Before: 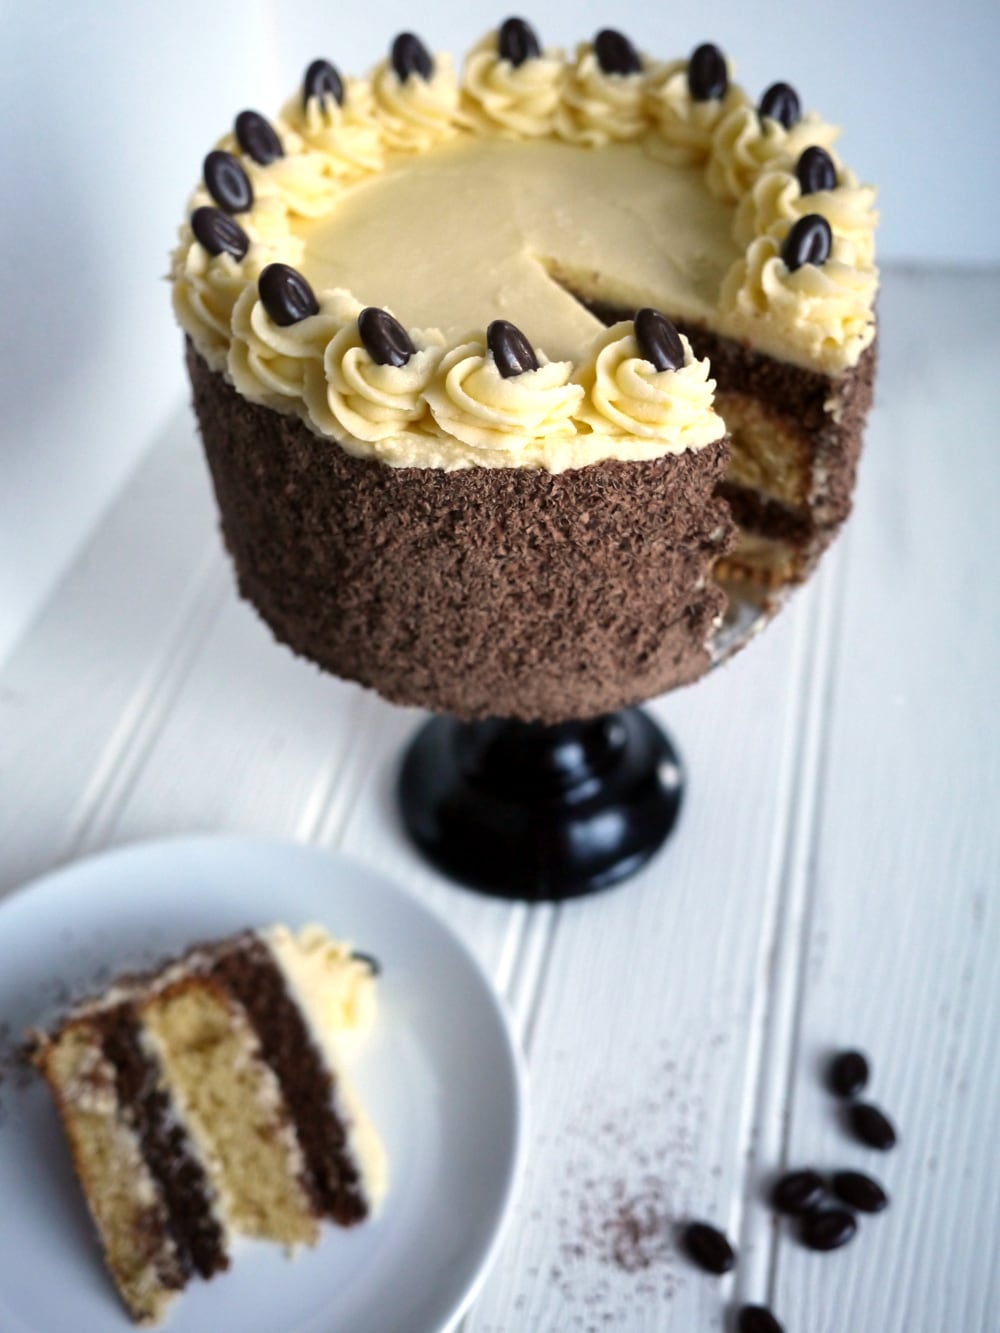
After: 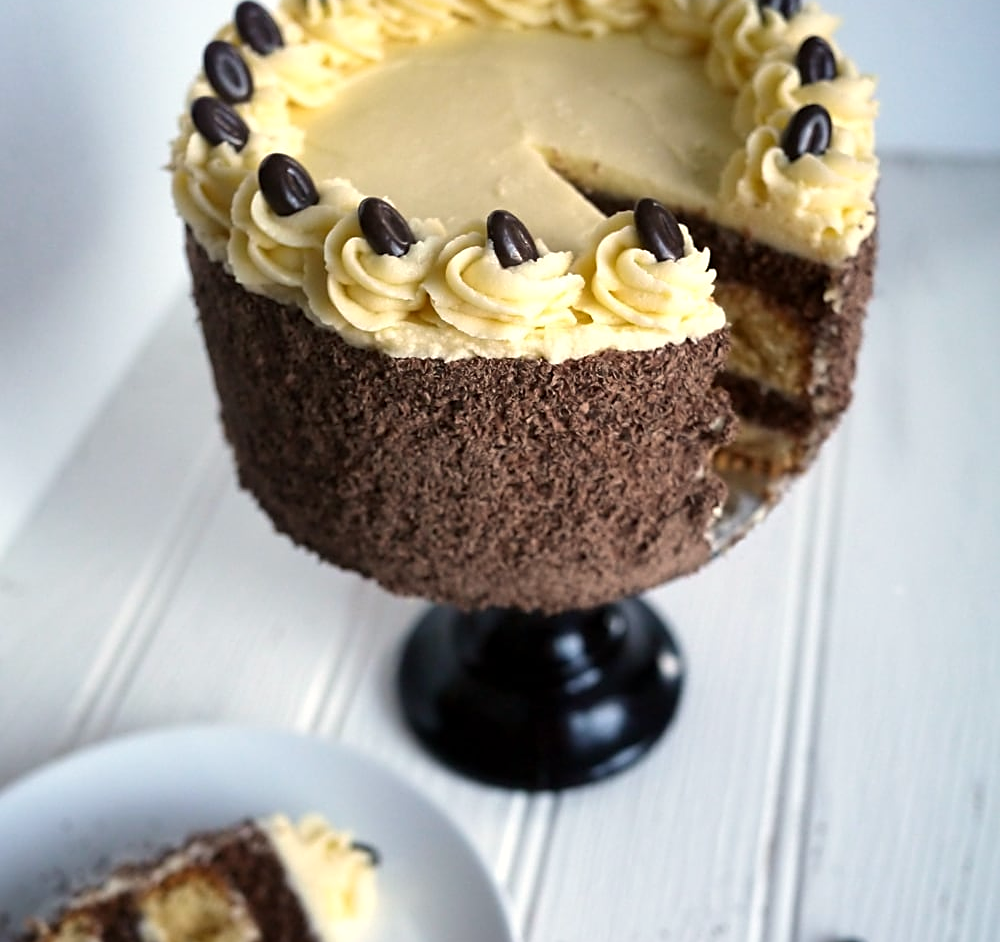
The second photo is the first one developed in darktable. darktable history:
crop and rotate: top 8.293%, bottom 20.996%
sharpen: on, module defaults
white balance: red 1.009, blue 0.985
